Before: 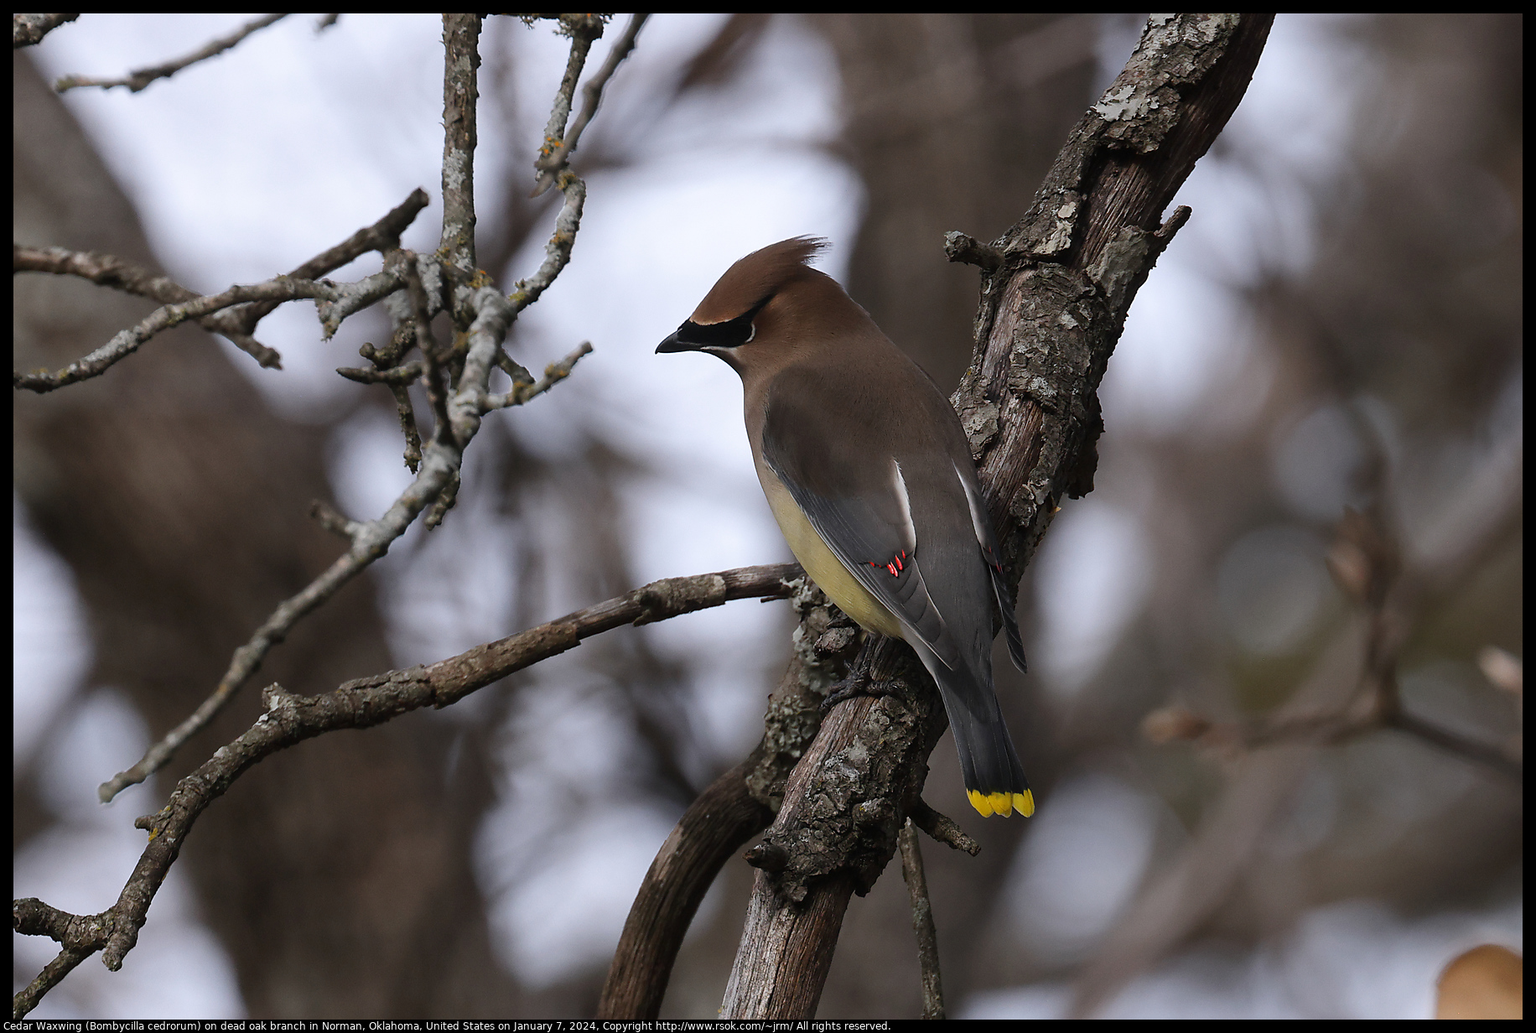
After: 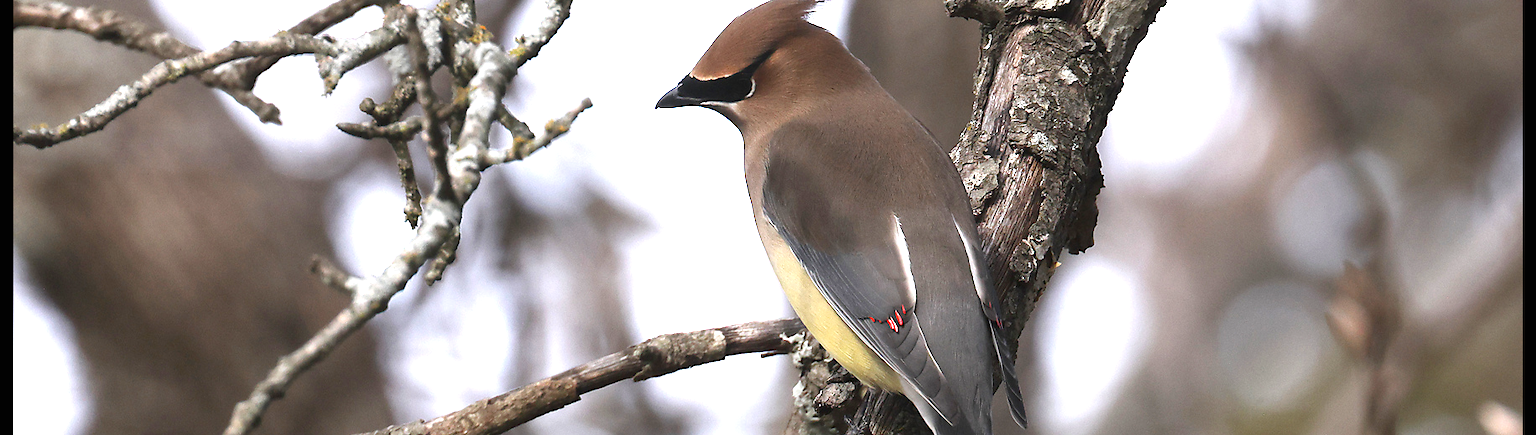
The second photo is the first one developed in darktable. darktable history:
crop and rotate: top 23.728%, bottom 34.03%
exposure: black level correction 0, exposure 0.954 EV, compensate exposure bias true, compensate highlight preservation false
